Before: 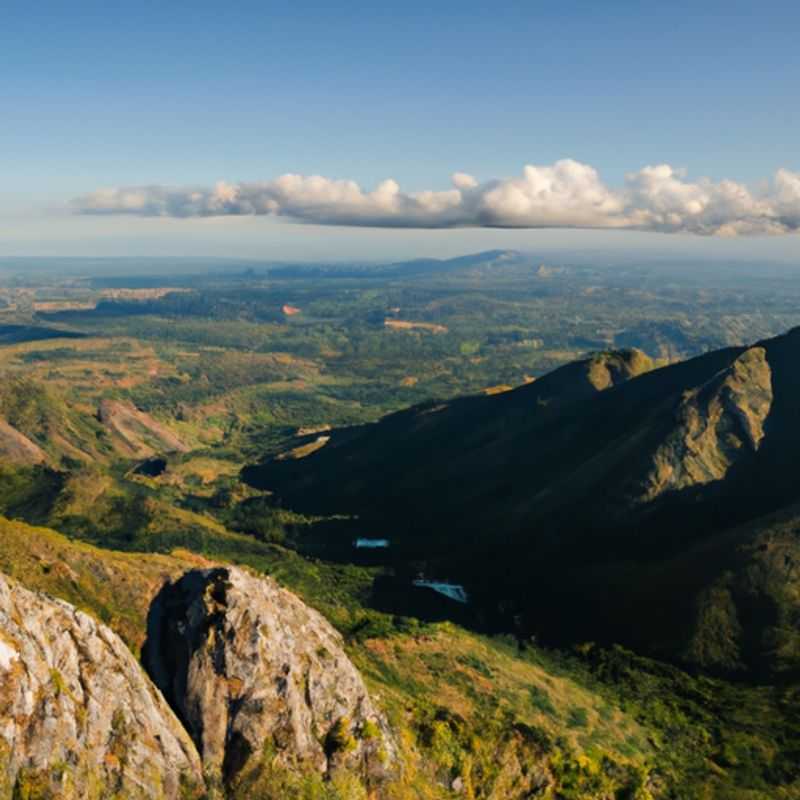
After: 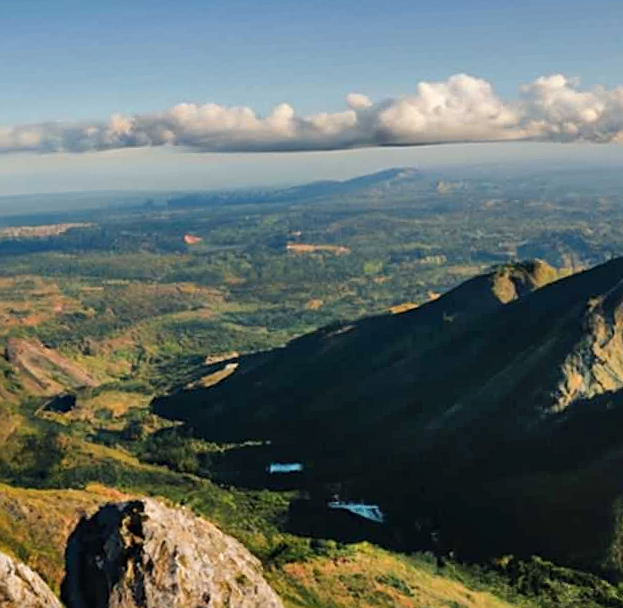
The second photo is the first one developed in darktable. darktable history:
sharpen: on, module defaults
shadows and highlights: shadows 60, soften with gaussian
rotate and perspective: rotation -3°, crop left 0.031, crop right 0.968, crop top 0.07, crop bottom 0.93
crop: left 11.225%, top 5.381%, right 9.565%, bottom 10.314%
